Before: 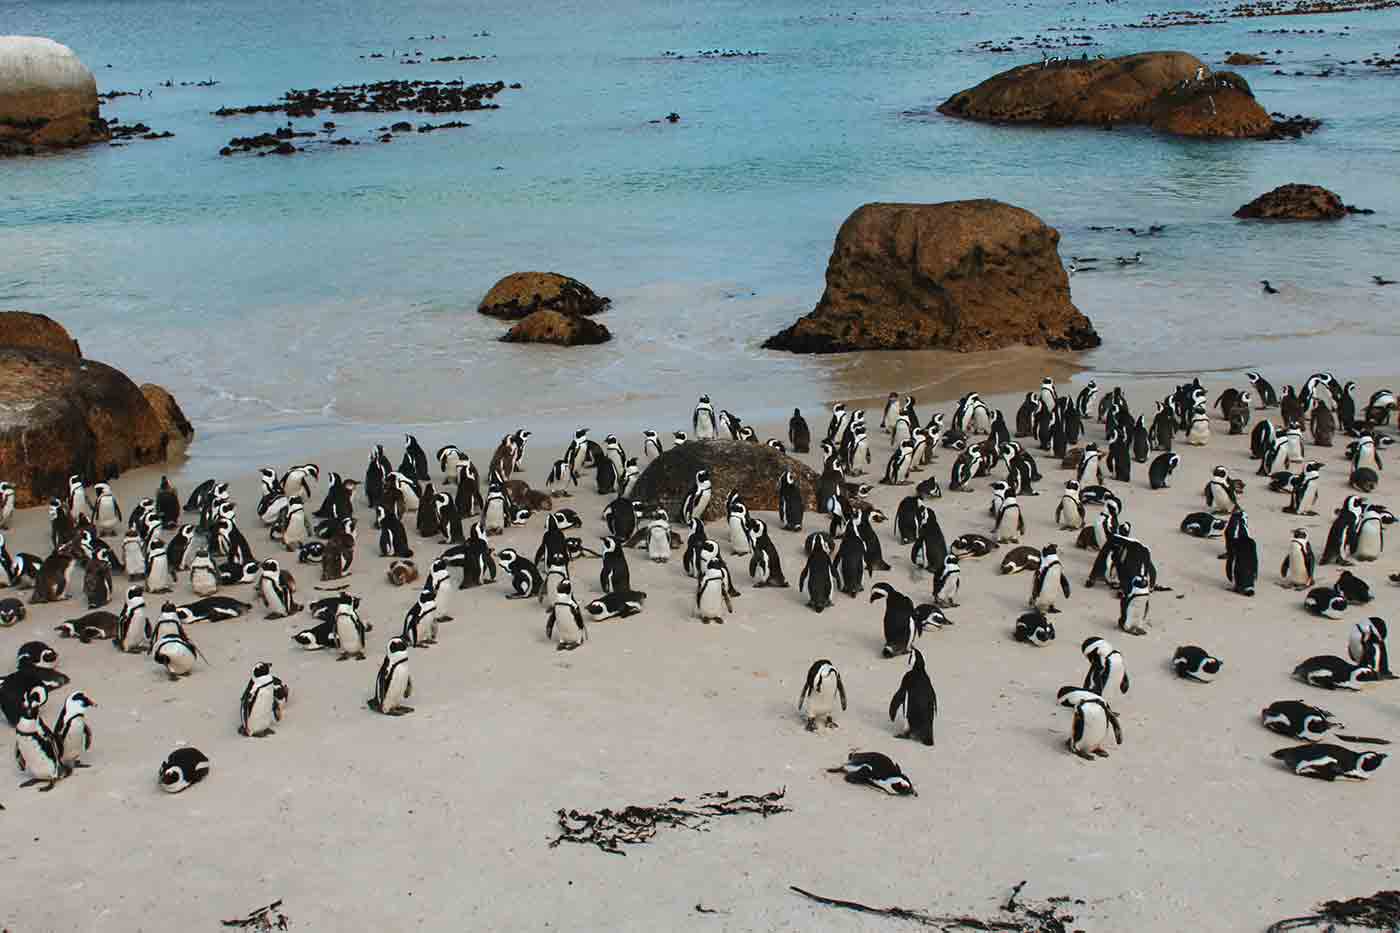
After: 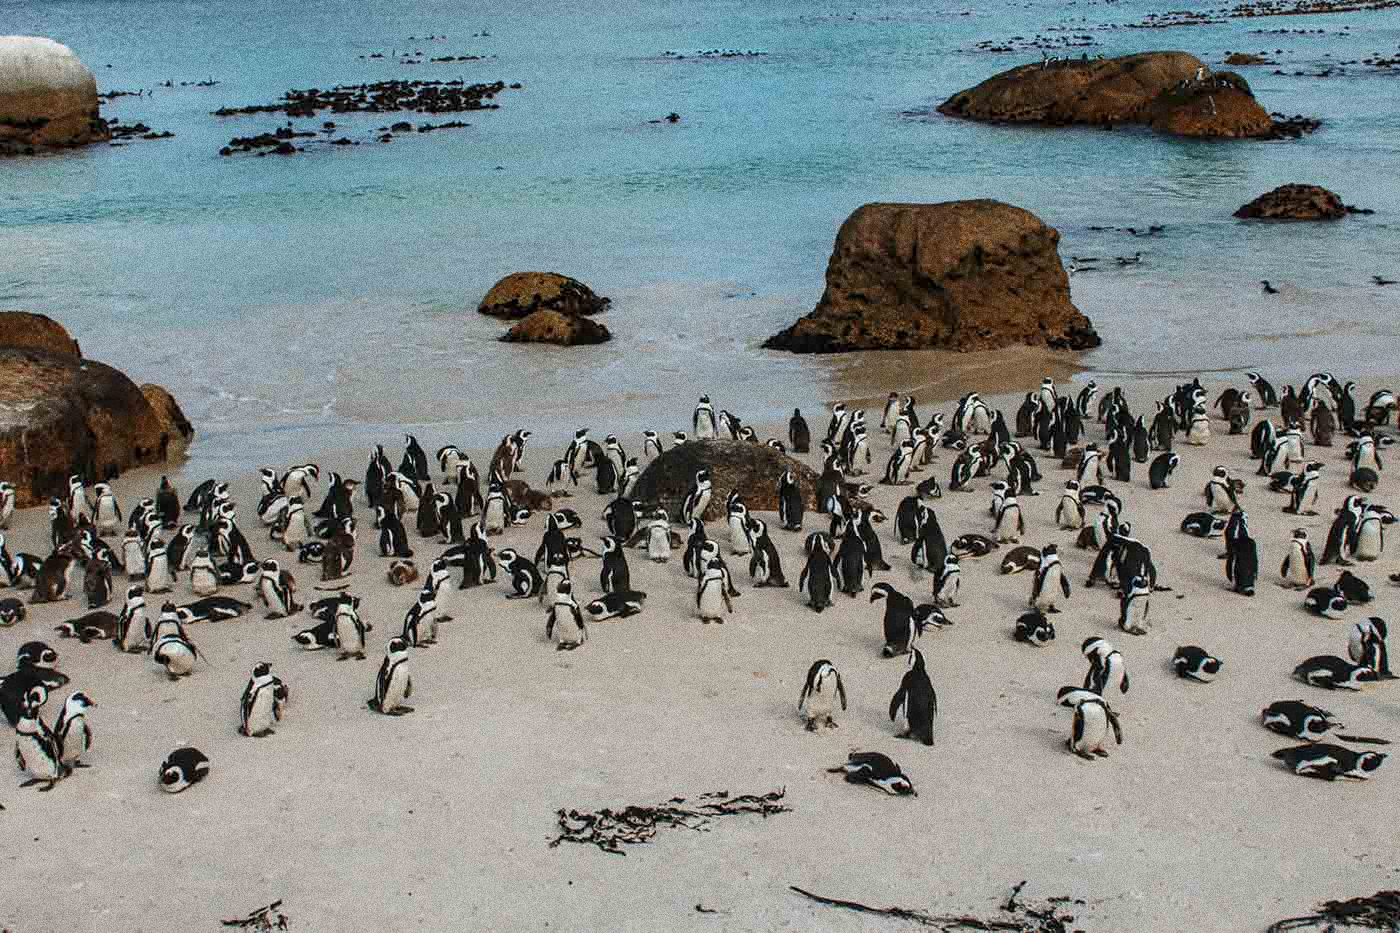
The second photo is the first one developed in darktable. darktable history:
local contrast: on, module defaults
grain: strength 49.07%
